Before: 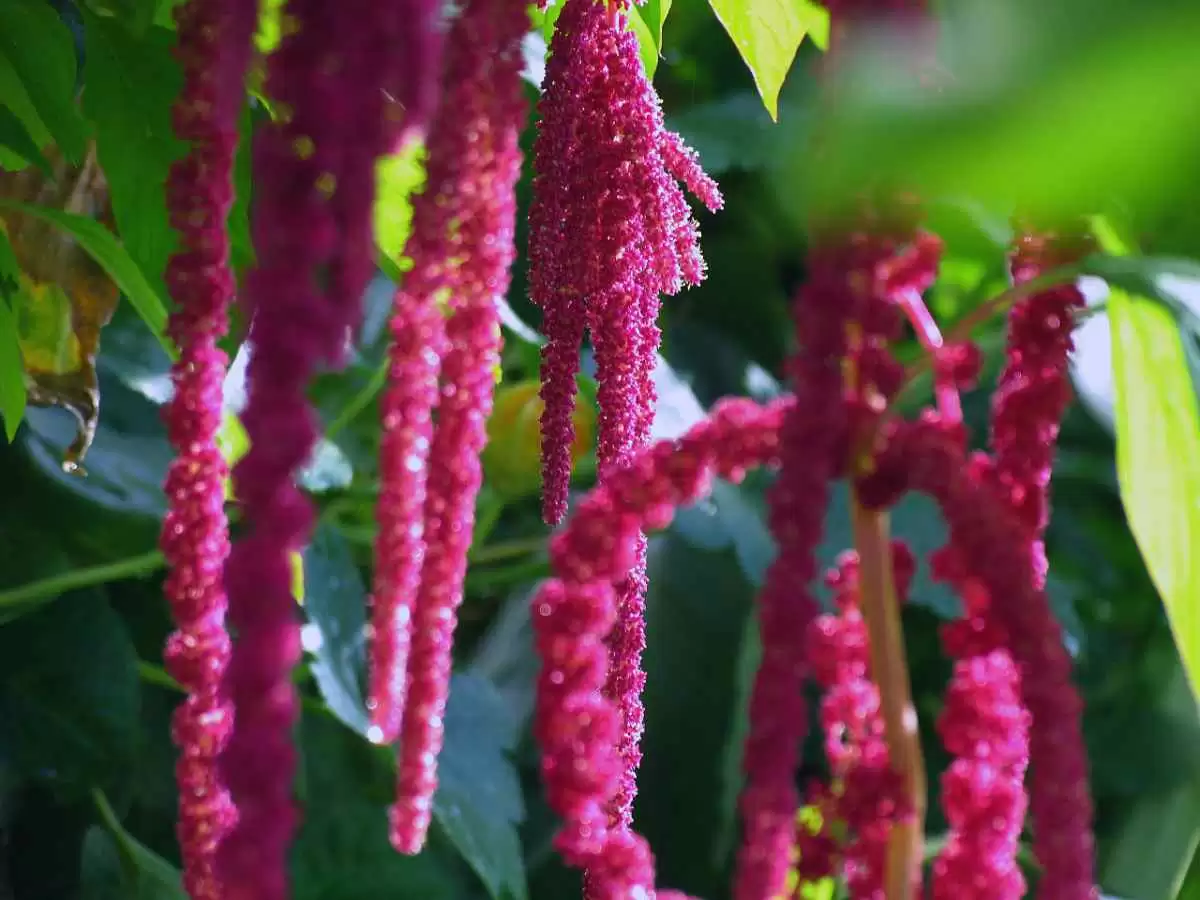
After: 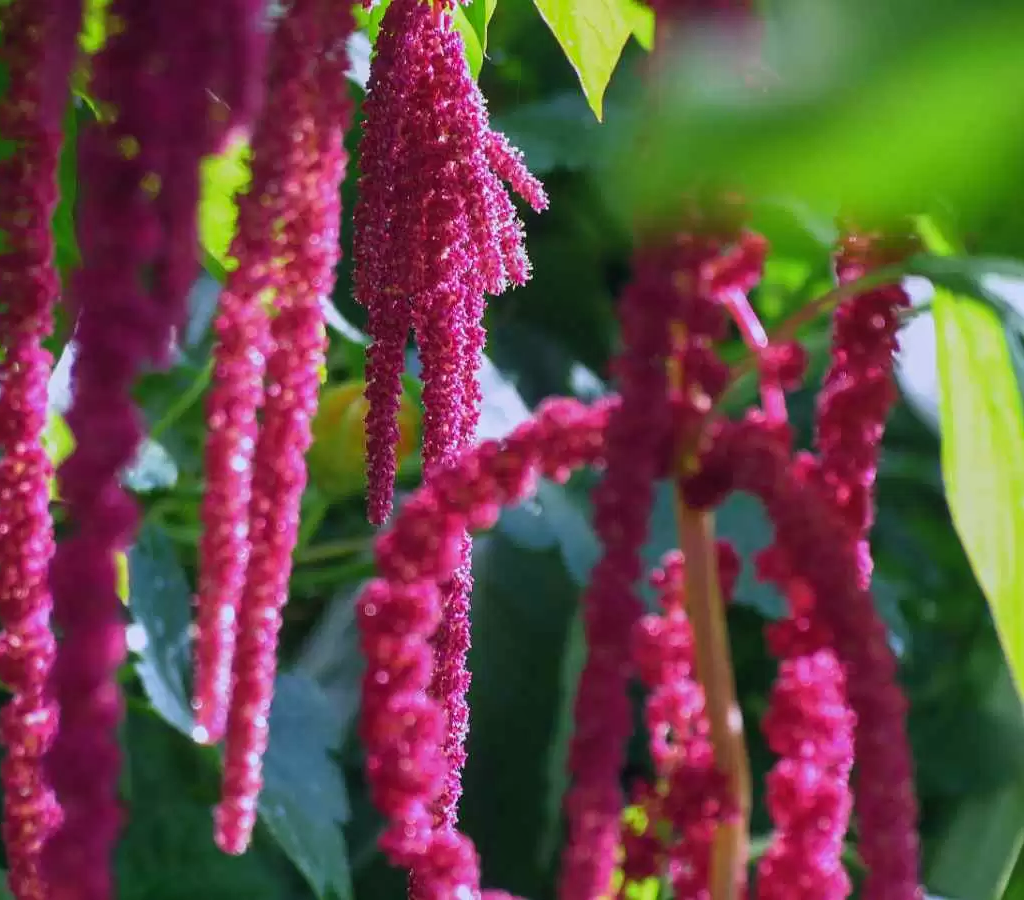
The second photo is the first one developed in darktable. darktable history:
crop and rotate: left 14.586%
local contrast: detail 110%
